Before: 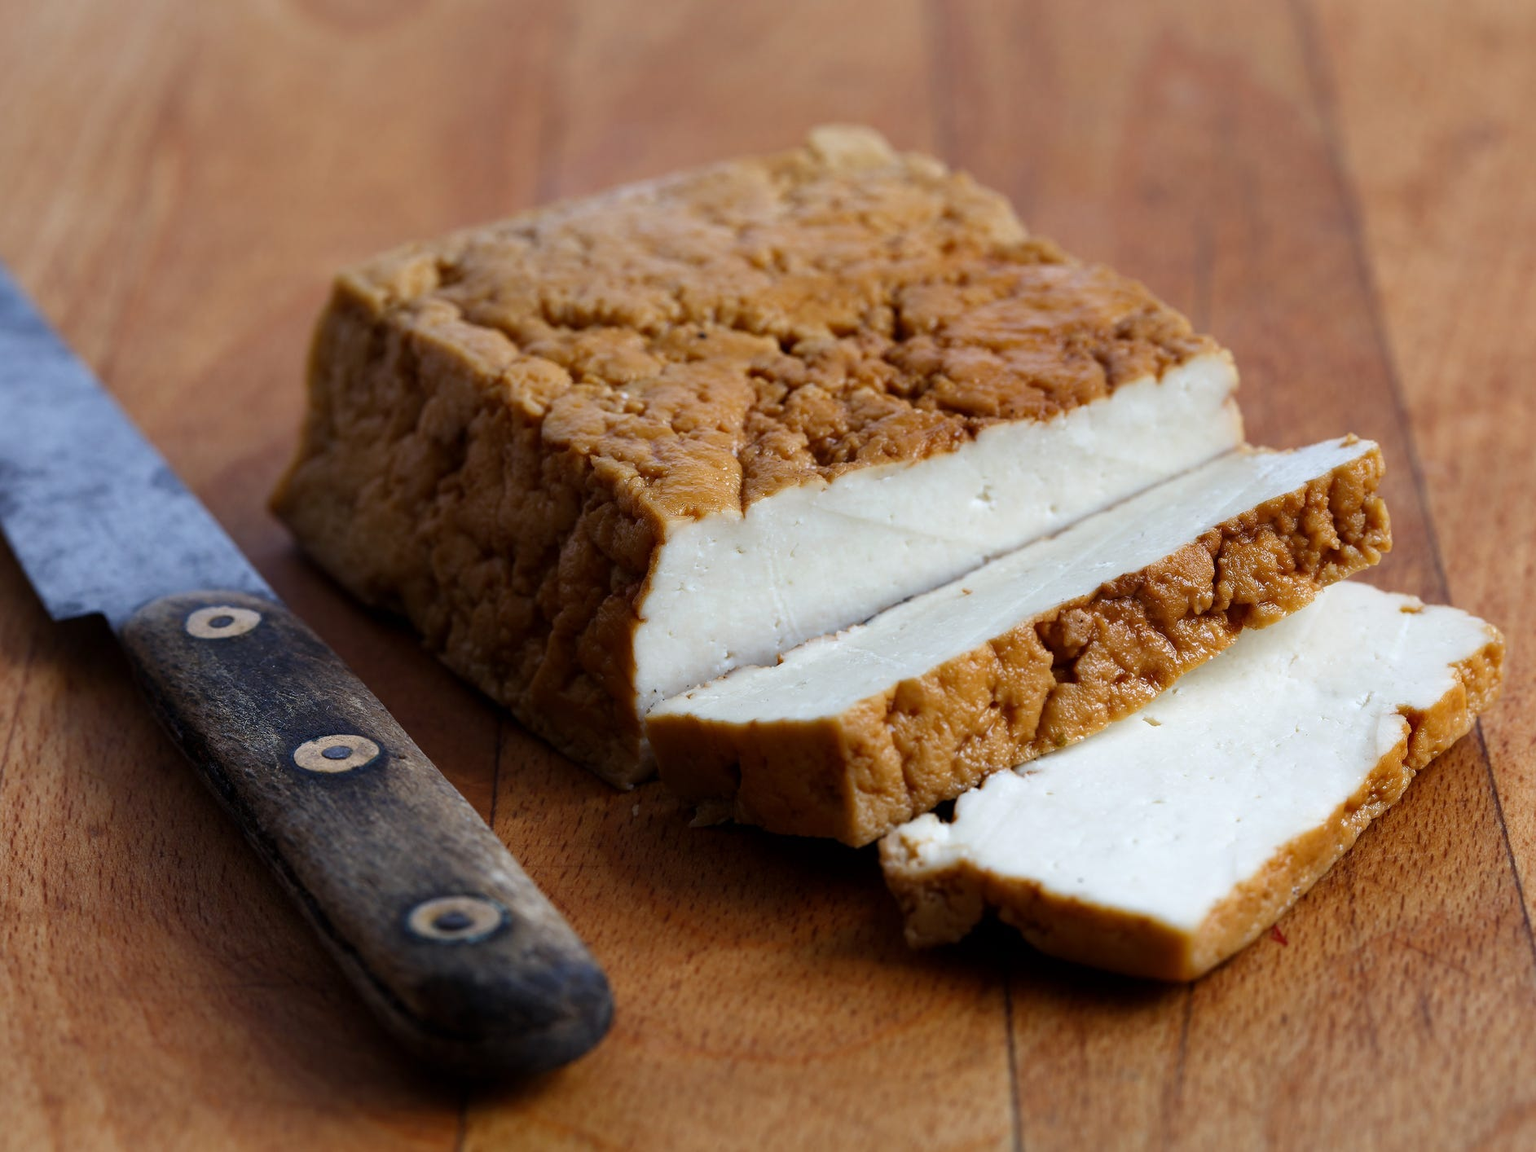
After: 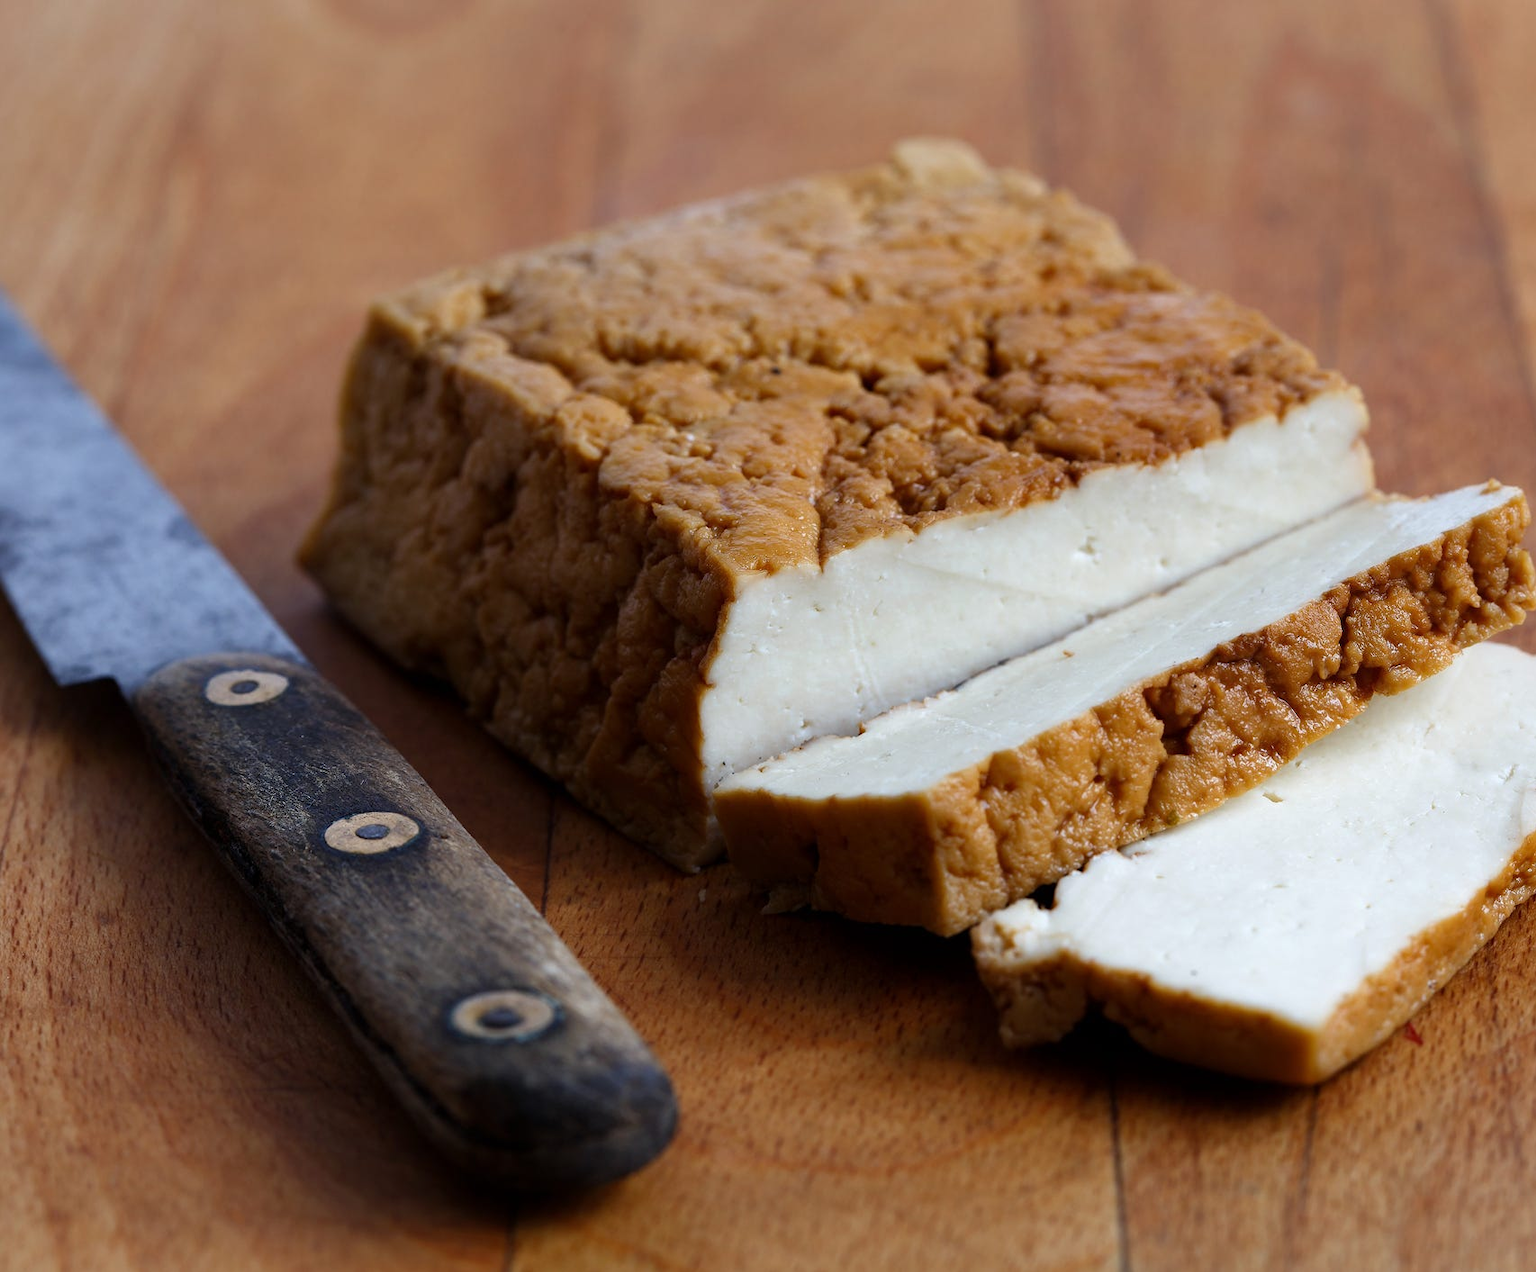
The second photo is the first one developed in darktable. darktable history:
crop: right 9.489%, bottom 0.035%
